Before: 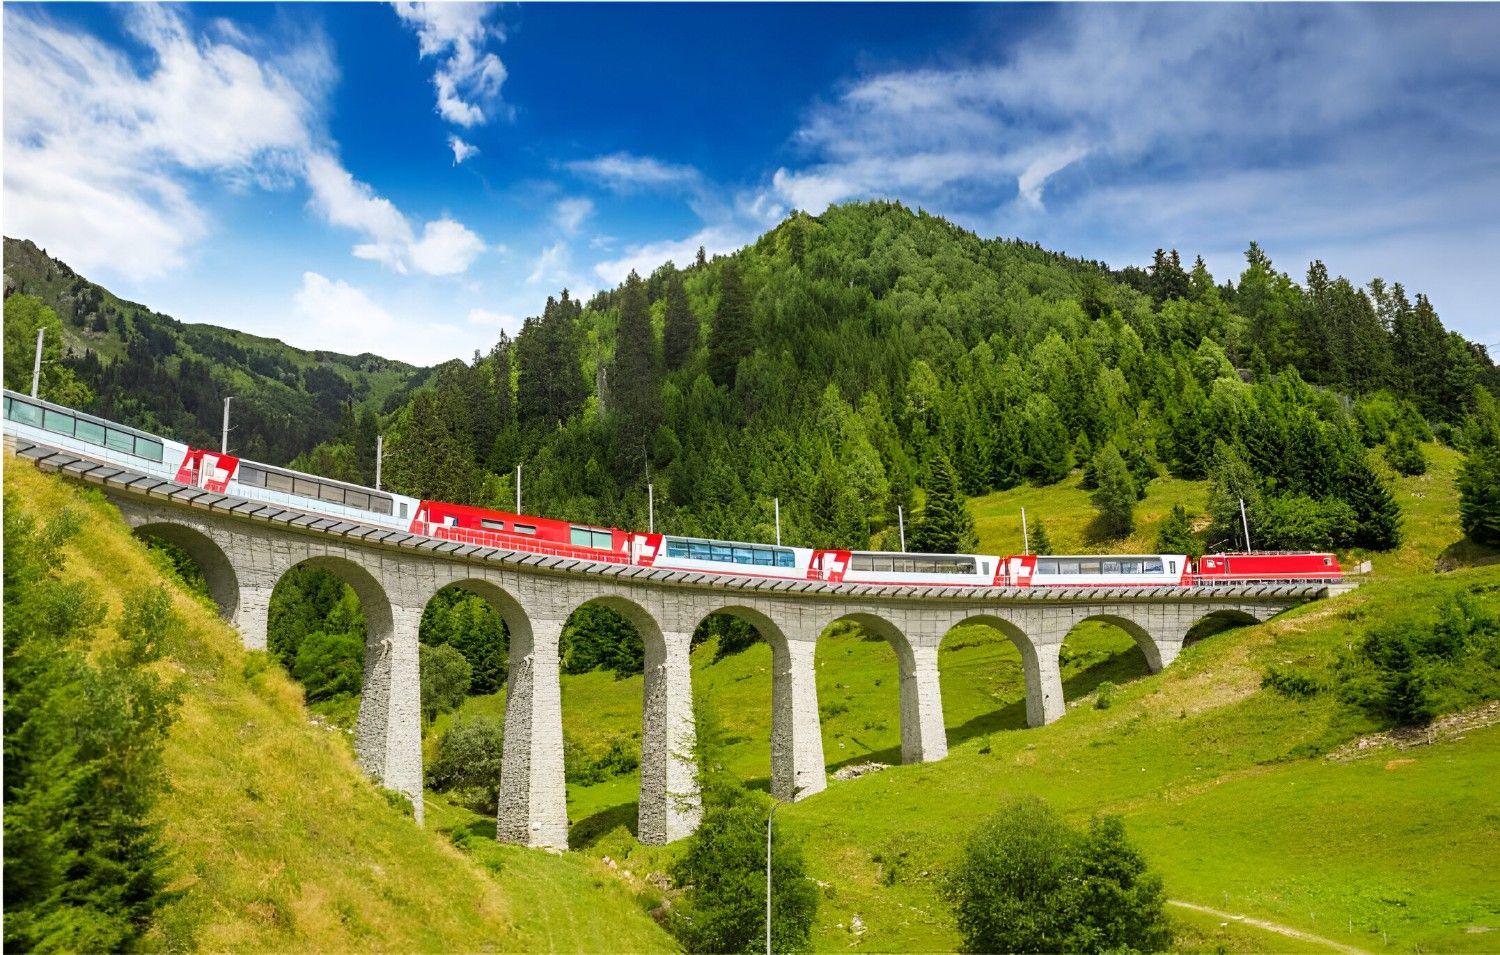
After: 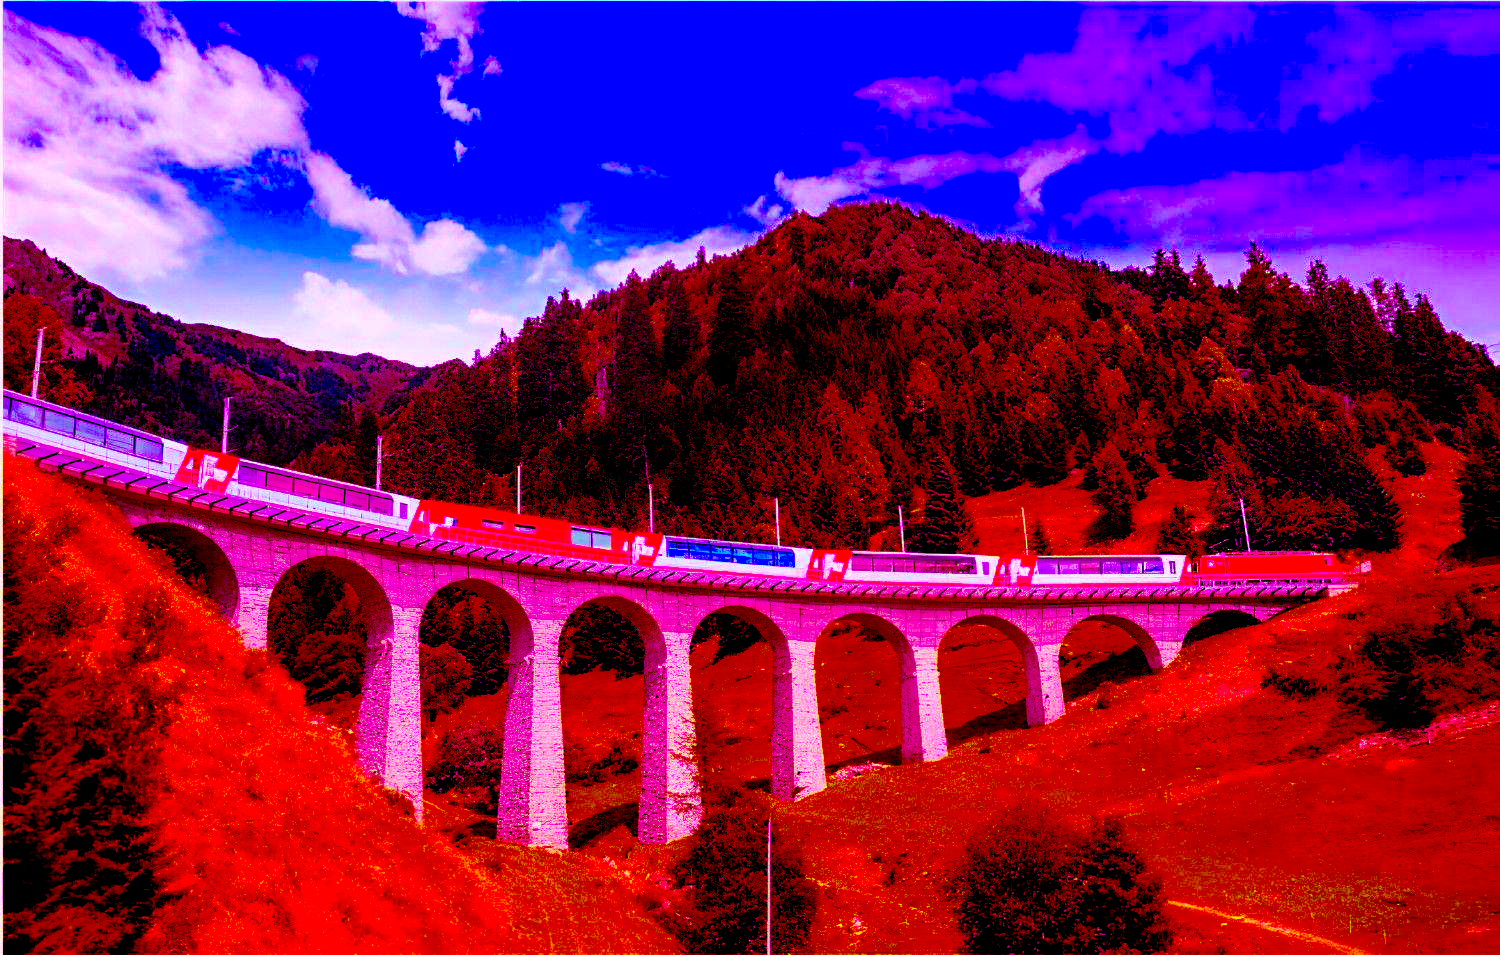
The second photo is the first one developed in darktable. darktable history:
exposure: black level correction 0.029, exposure -0.073 EV, compensate highlight preservation false
color balance: mode lift, gamma, gain (sRGB), lift [1, 1, 0.101, 1]
color correction: highlights a* 1.59, highlights b* -1.7, saturation 2.48
